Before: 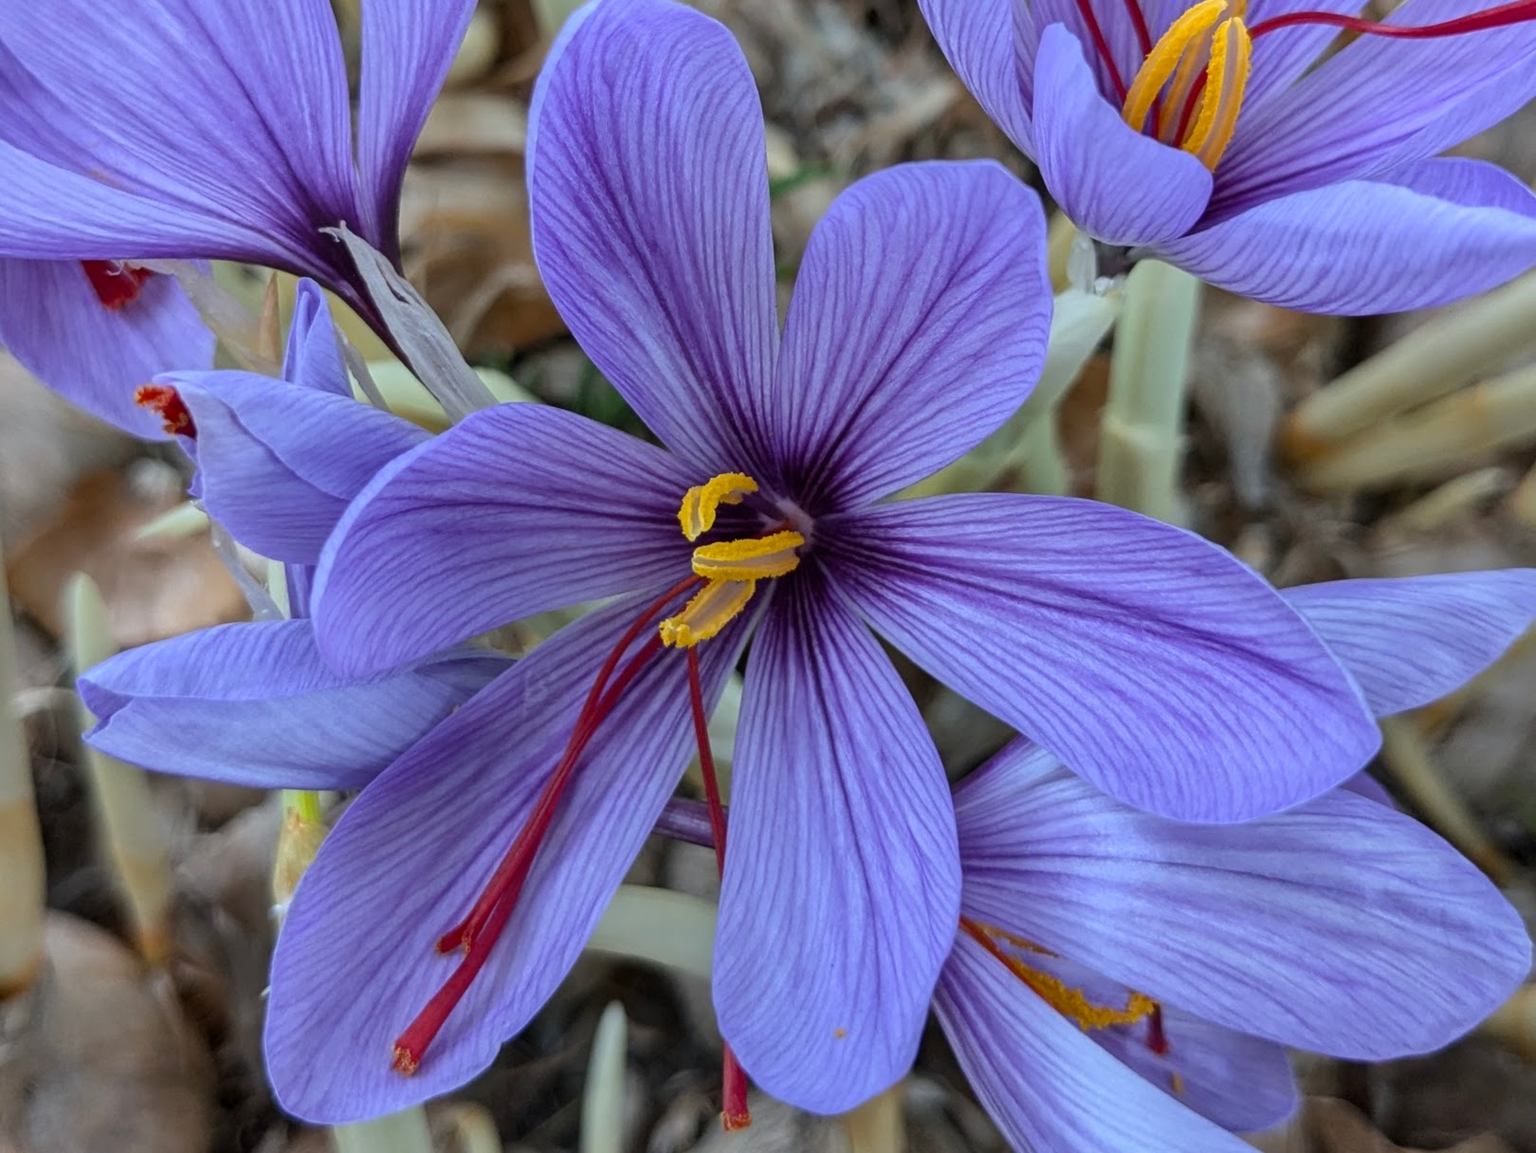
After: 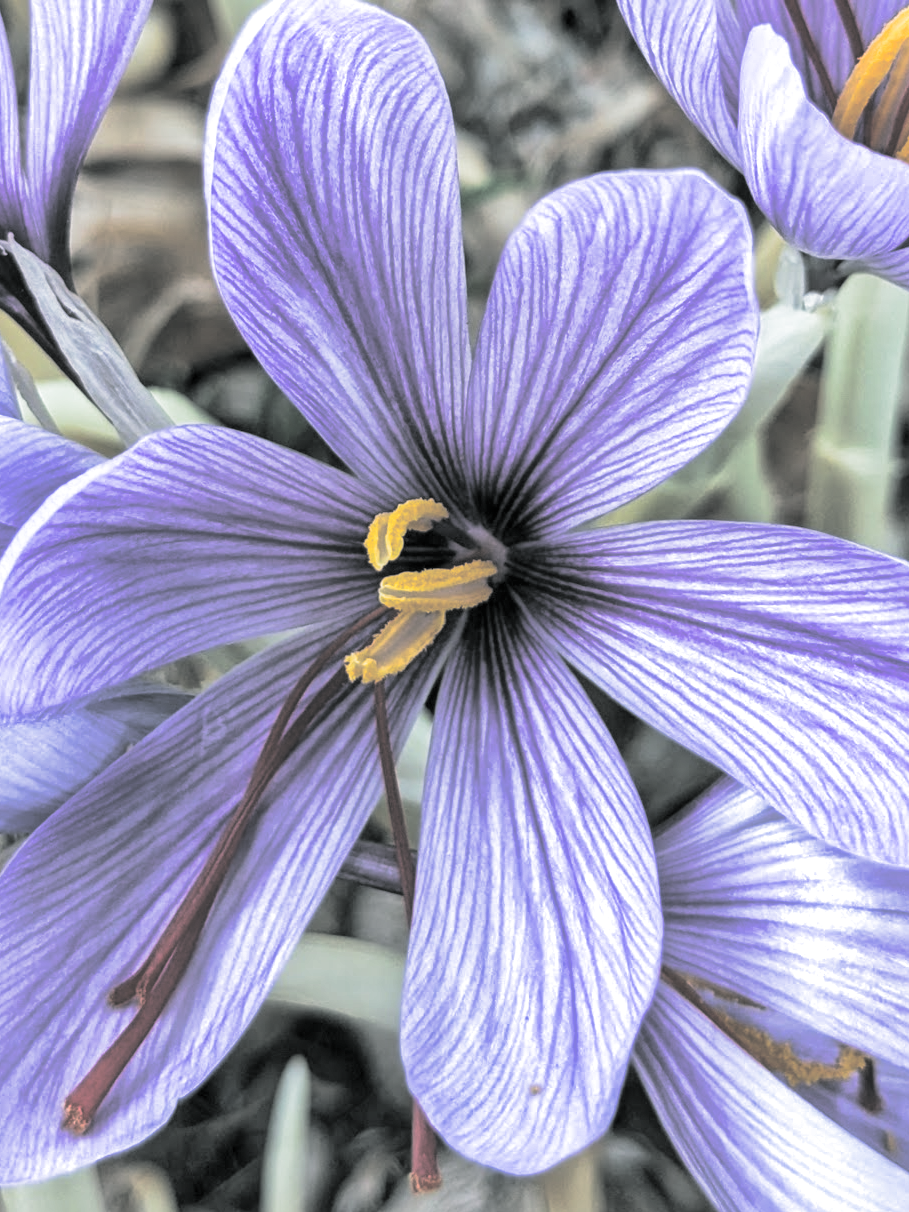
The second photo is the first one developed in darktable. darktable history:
split-toning: shadows › hue 190.8°, shadows › saturation 0.05, highlights › hue 54°, highlights › saturation 0.05, compress 0%
global tonemap: drago (1, 100), detail 1
crop: left 21.674%, right 22.086%
